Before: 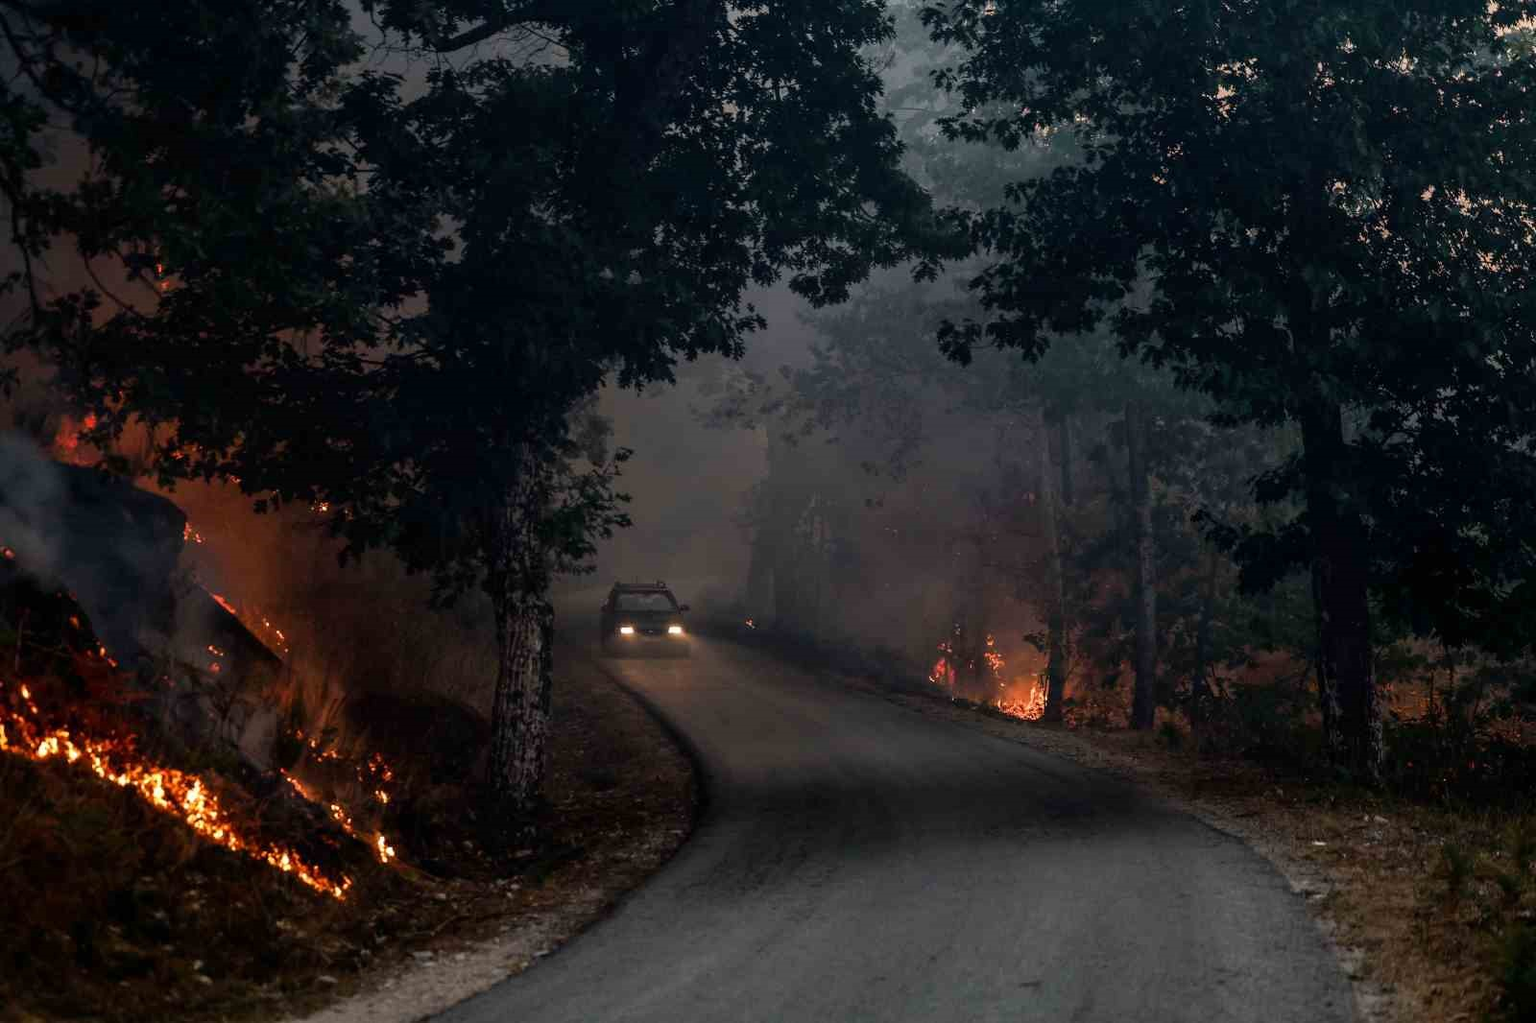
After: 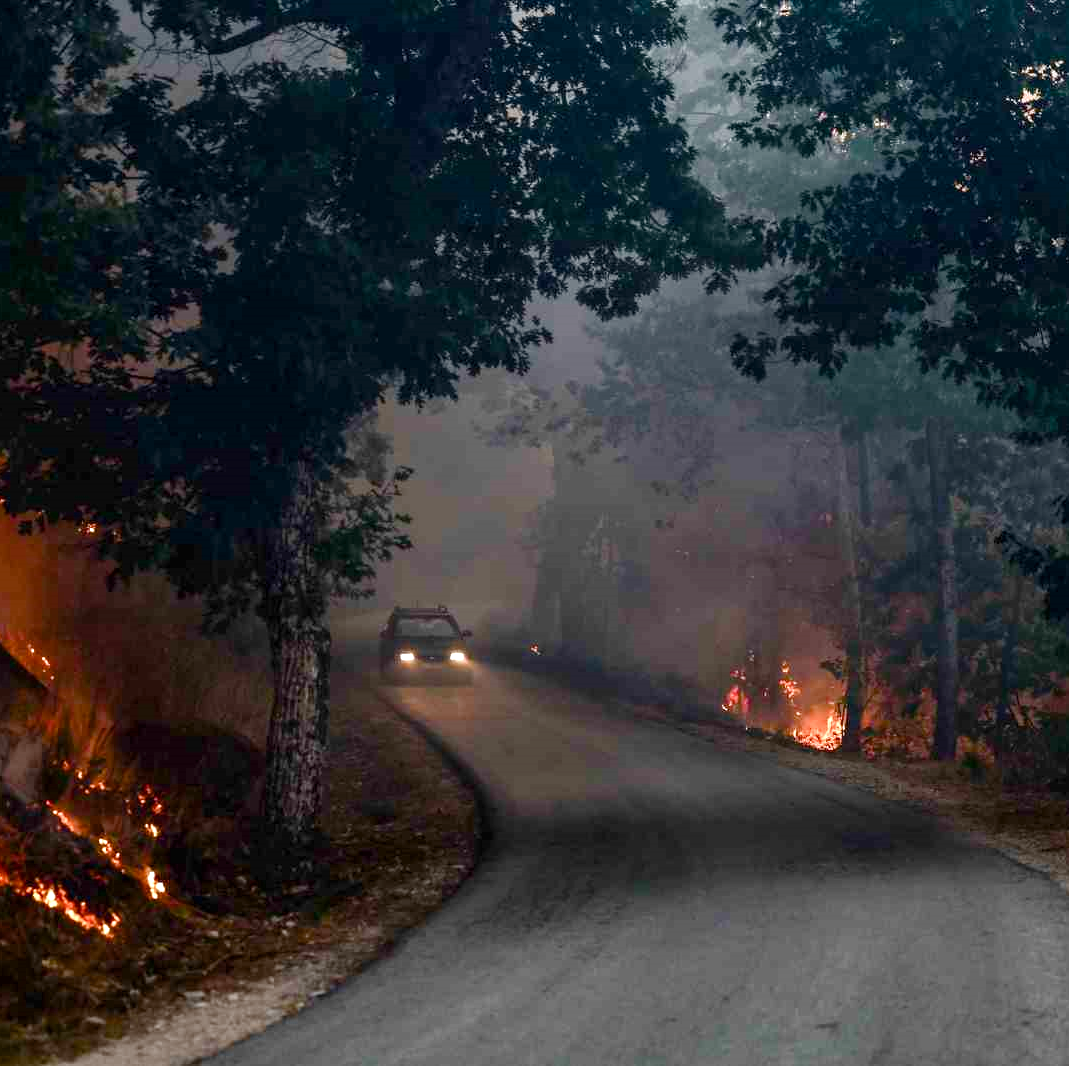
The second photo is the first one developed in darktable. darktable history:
exposure: exposure 0.943 EV, compensate highlight preservation false
crop: left 15.413%, right 17.722%
color balance rgb: perceptual saturation grading › global saturation 20%, perceptual saturation grading › highlights -49.926%, perceptual saturation grading › shadows 24.564%, global vibrance 15.101%
